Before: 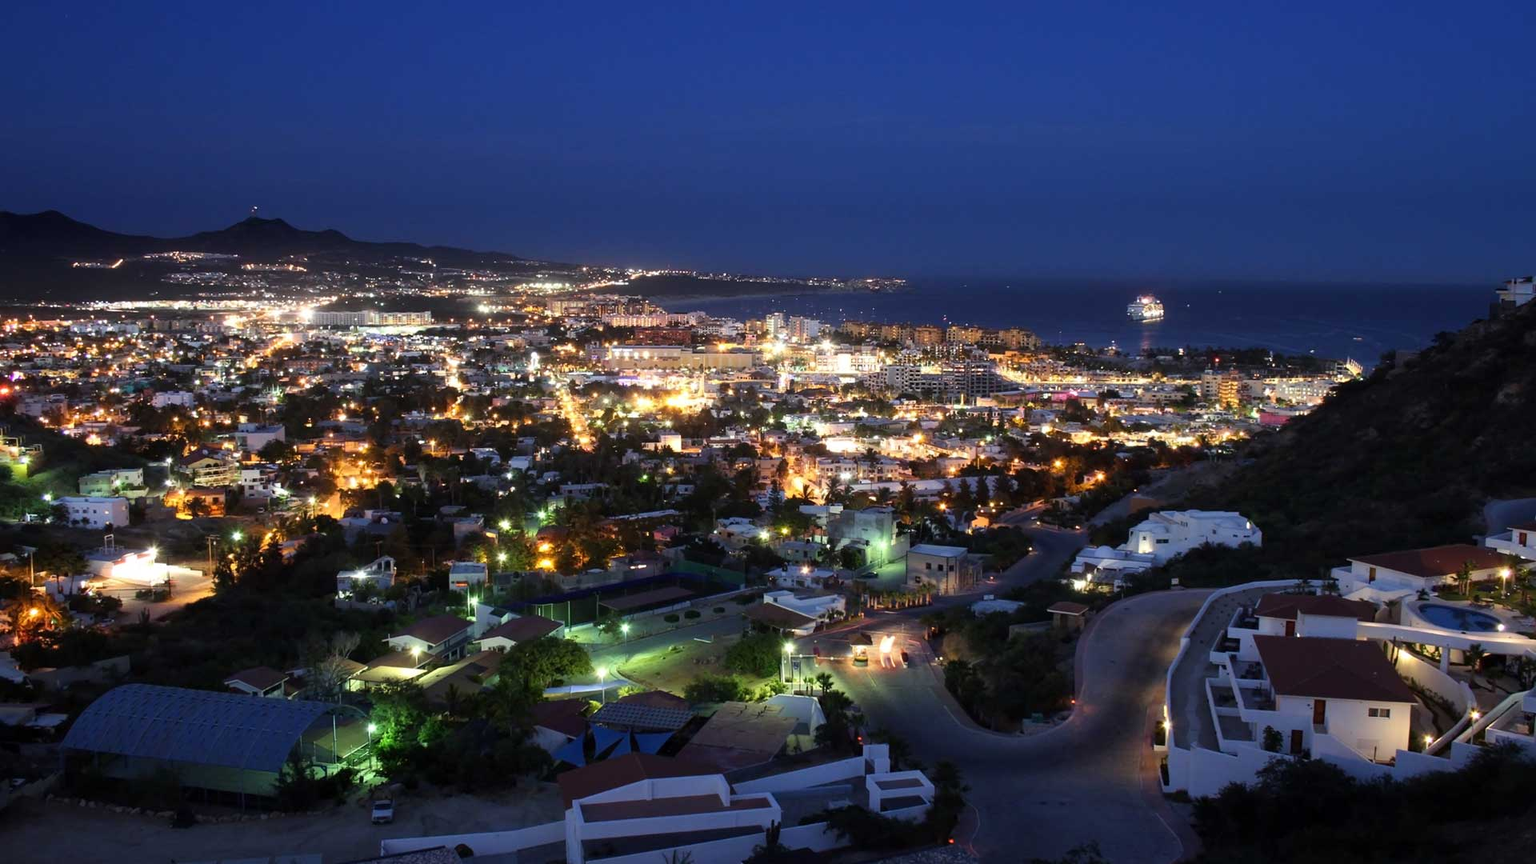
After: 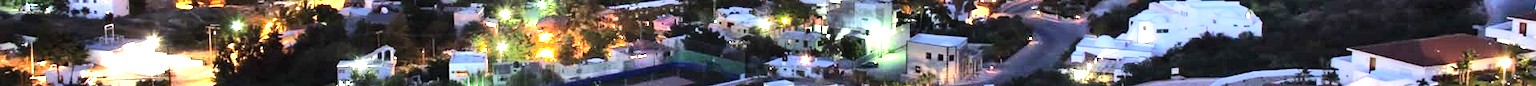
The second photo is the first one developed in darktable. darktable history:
shadows and highlights: radius 123.98, shadows 100, white point adjustment -3, highlights -100, highlights color adjustment 89.84%, soften with gaussian
exposure: black level correction 0, exposure 1.2 EV, compensate exposure bias true, compensate highlight preservation false
tone equalizer: -8 EV -0.75 EV, -7 EV -0.7 EV, -6 EV -0.6 EV, -5 EV -0.4 EV, -3 EV 0.4 EV, -2 EV 0.6 EV, -1 EV 0.7 EV, +0 EV 0.75 EV, edges refinement/feathering 500, mask exposure compensation -1.57 EV, preserve details no
crop and rotate: top 59.084%, bottom 30.916%
